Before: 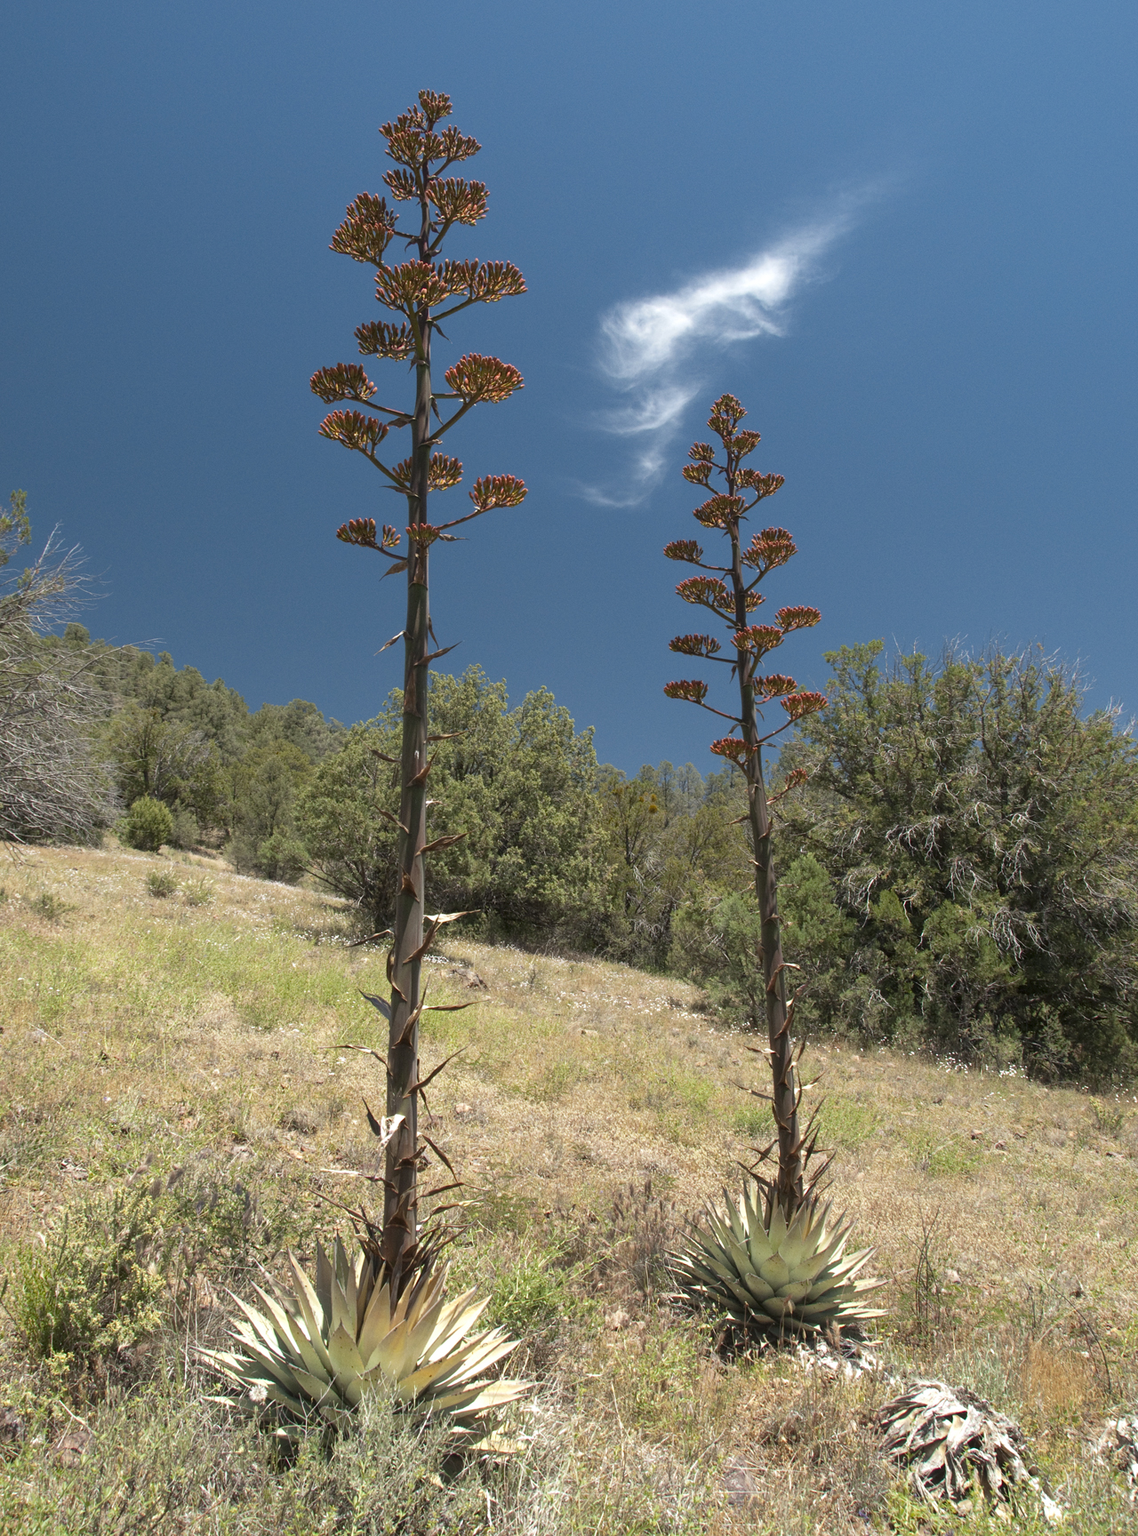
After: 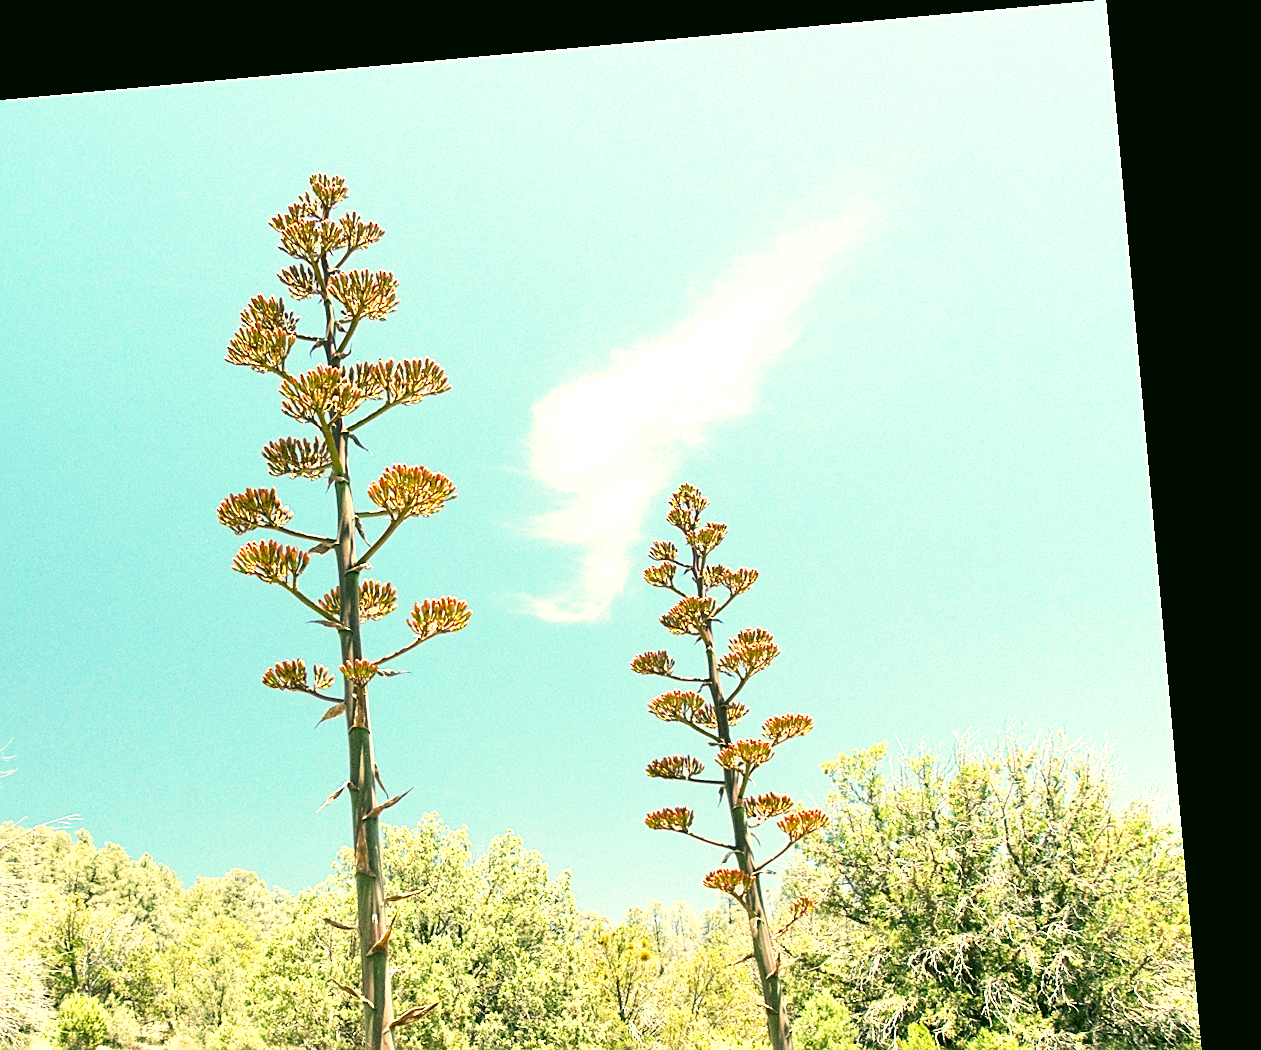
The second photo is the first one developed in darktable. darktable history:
exposure: black level correction 0.001, exposure 2 EV, compensate highlight preservation false
sharpen: on, module defaults
color correction: highlights a* 5.3, highlights b* 24.26, shadows a* -15.58, shadows b* 4.02
tone equalizer: -8 EV -0.417 EV, -7 EV -0.389 EV, -6 EV -0.333 EV, -5 EV -0.222 EV, -3 EV 0.222 EV, -2 EV 0.333 EV, -1 EV 0.389 EV, +0 EV 0.417 EV, edges refinement/feathering 500, mask exposure compensation -1.57 EV, preserve details no
rotate and perspective: rotation -5.2°, automatic cropping off
crop and rotate: left 11.812%, bottom 42.776%
color calibration: illuminant Planckian (black body), adaptation linear Bradford (ICC v4), x 0.361, y 0.366, temperature 4511.61 K, saturation algorithm version 1 (2020)
base curve: curves: ch0 [(0, 0) (0.688, 0.865) (1, 1)], preserve colors none
